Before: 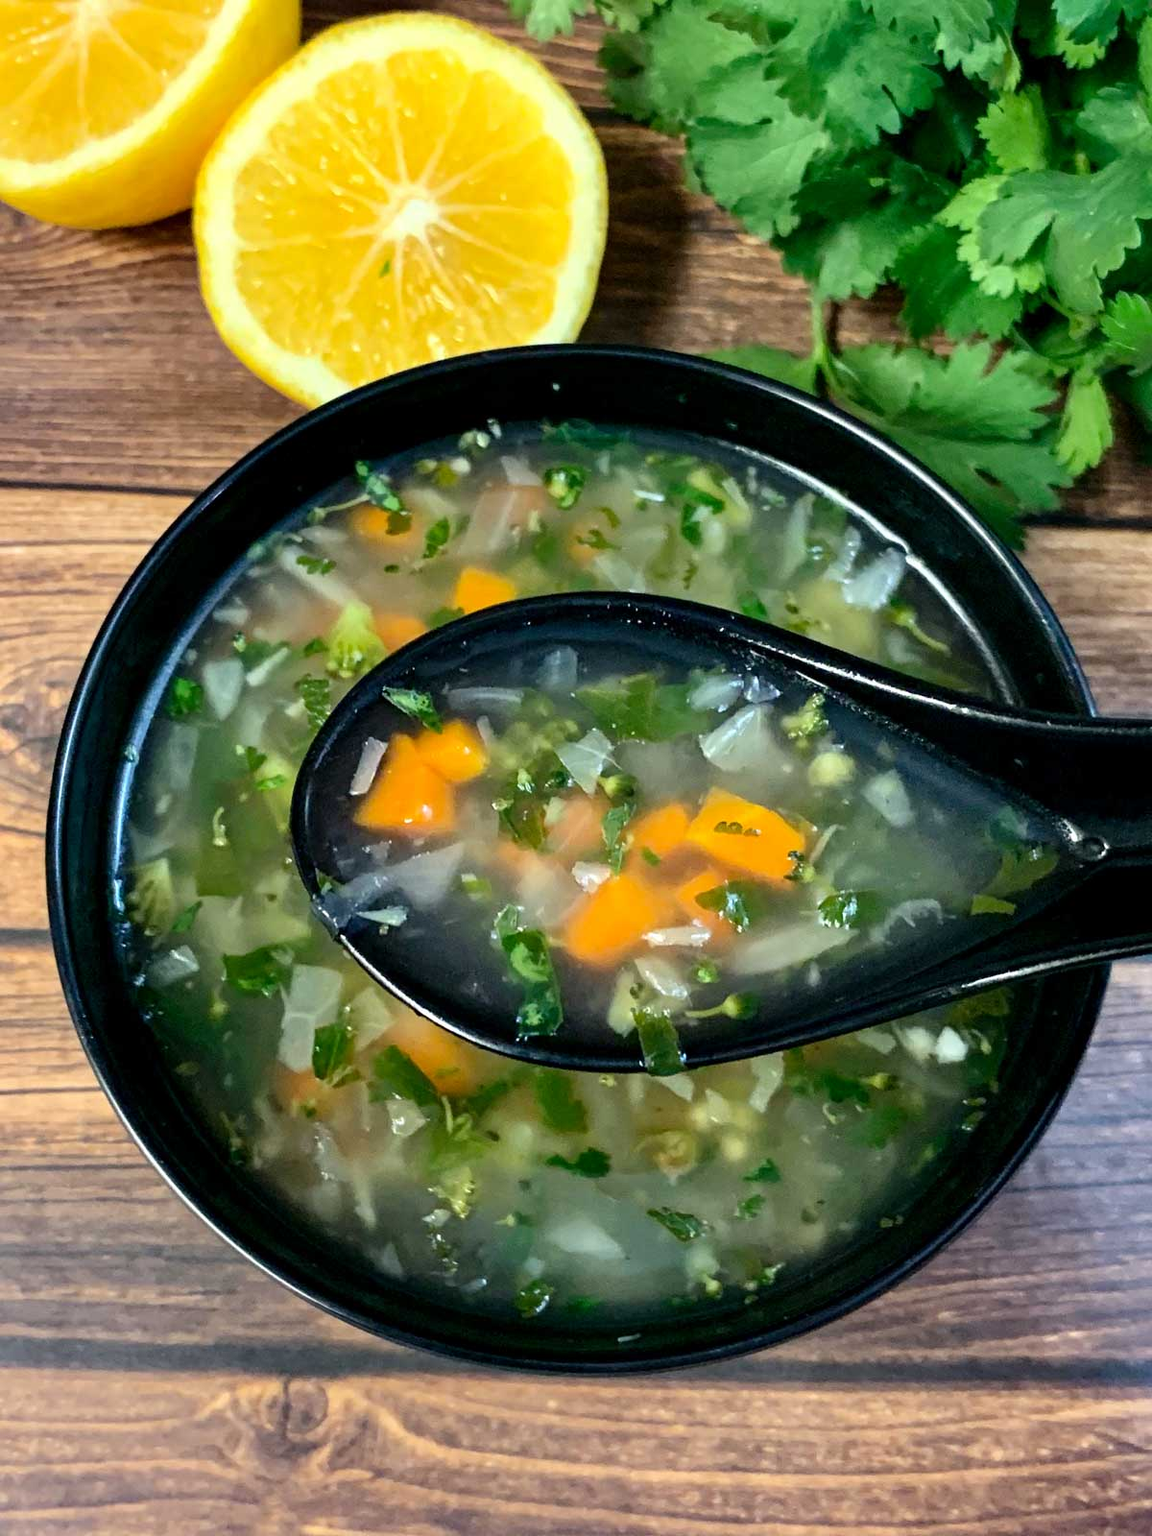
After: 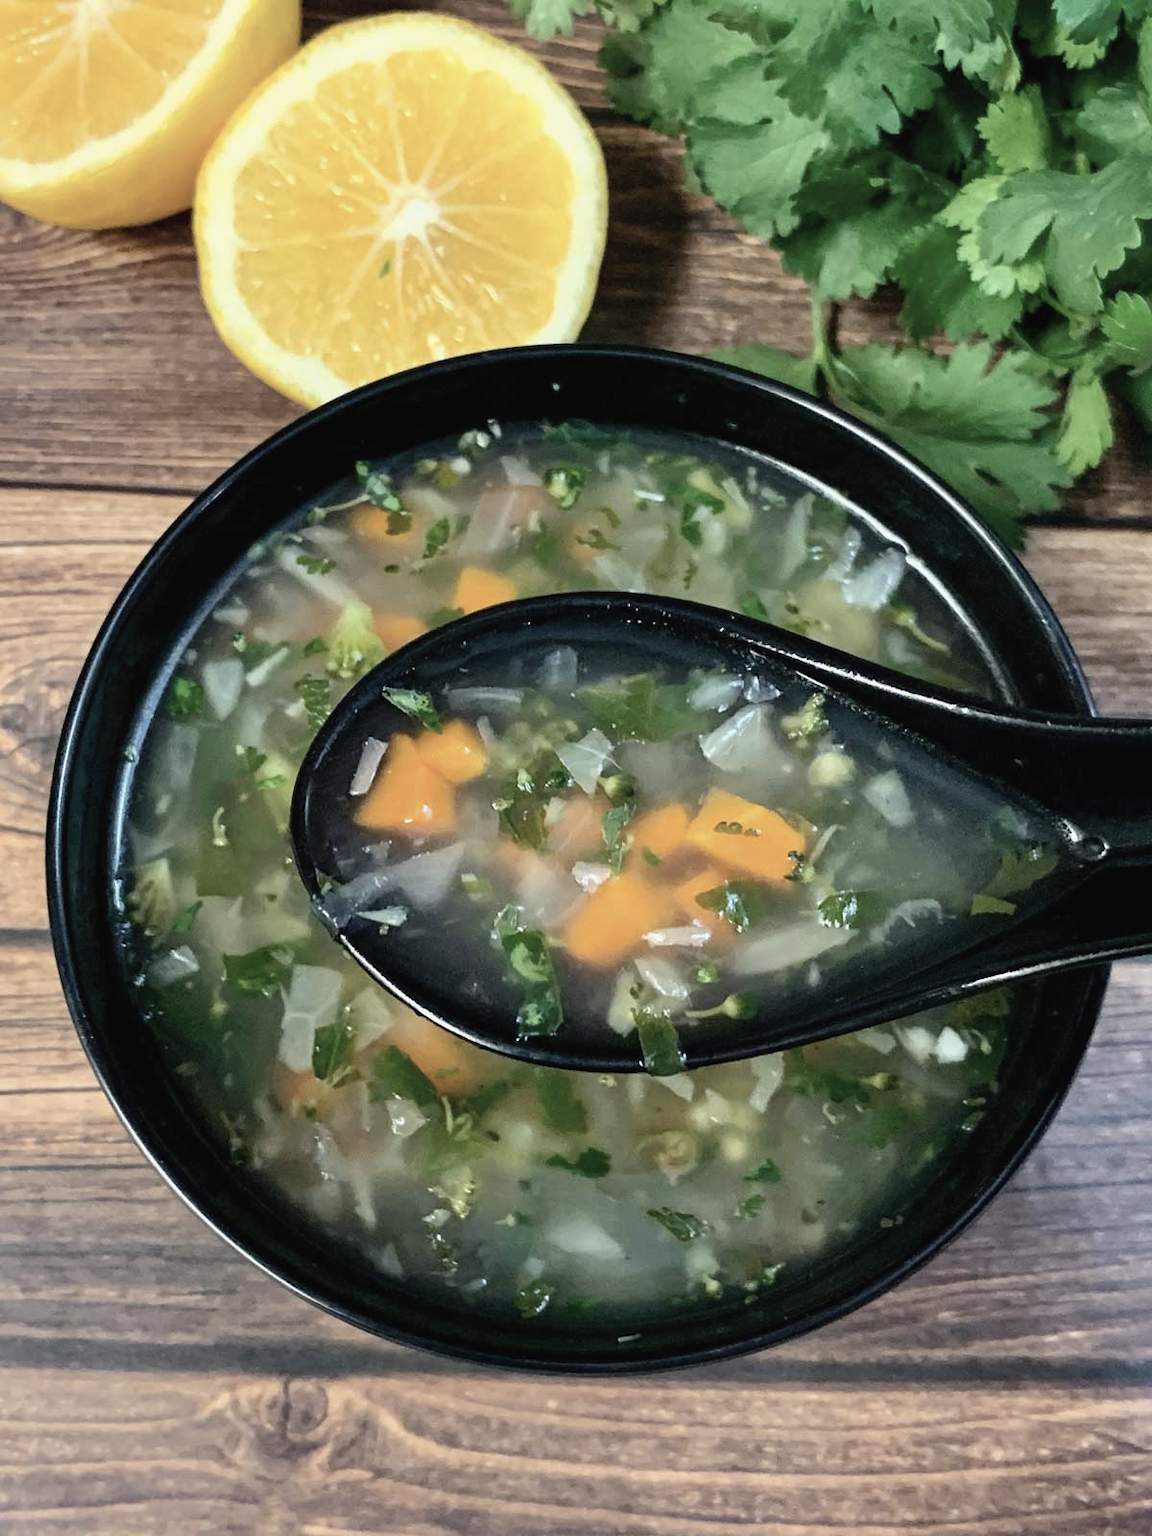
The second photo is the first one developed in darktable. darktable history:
contrast brightness saturation: contrast -0.044, saturation -0.409
tone curve: curves: ch0 [(0, 0) (0.003, 0.003) (0.011, 0.011) (0.025, 0.025) (0.044, 0.044) (0.069, 0.069) (0.1, 0.099) (0.136, 0.135) (0.177, 0.177) (0.224, 0.224) (0.277, 0.276) (0.335, 0.334) (0.399, 0.398) (0.468, 0.467) (0.543, 0.547) (0.623, 0.626) (0.709, 0.712) (0.801, 0.802) (0.898, 0.898) (1, 1)], color space Lab, independent channels, preserve colors none
